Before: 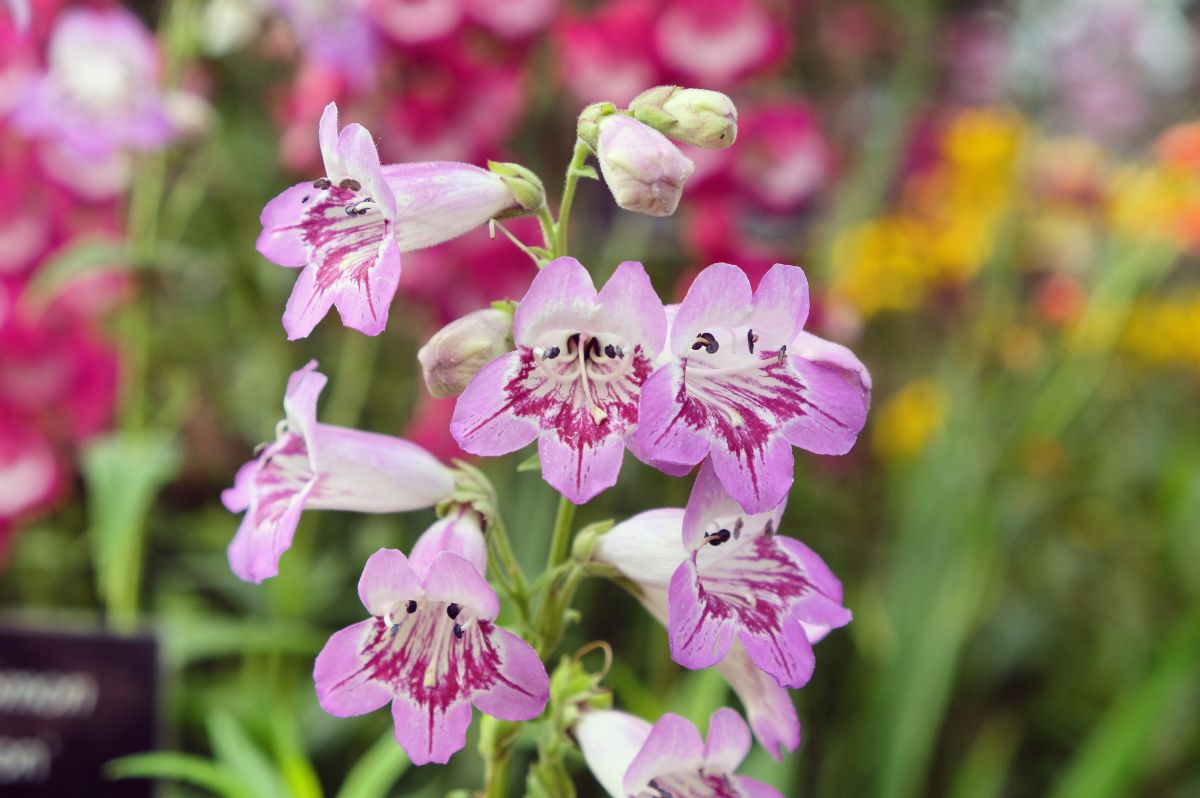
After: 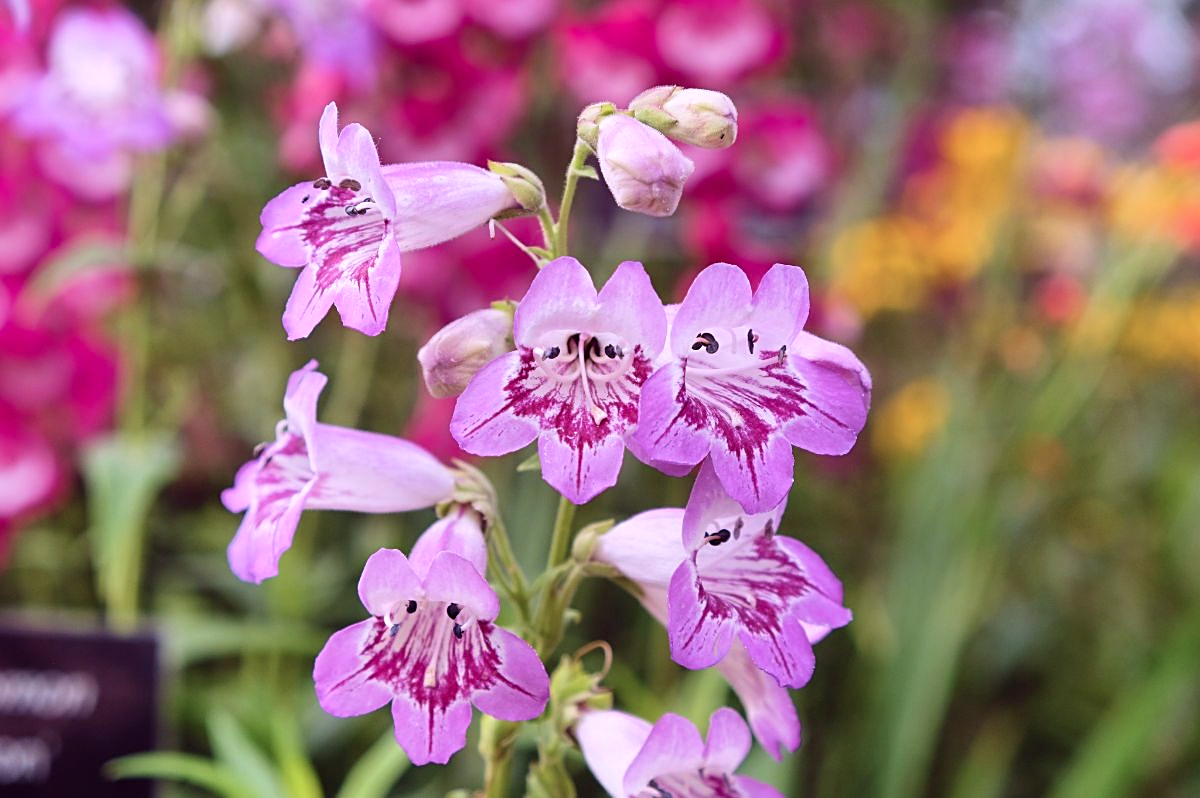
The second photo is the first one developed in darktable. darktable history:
sharpen: on, module defaults
color correction: highlights a* 15.7, highlights b* -20.6
velvia: on, module defaults
